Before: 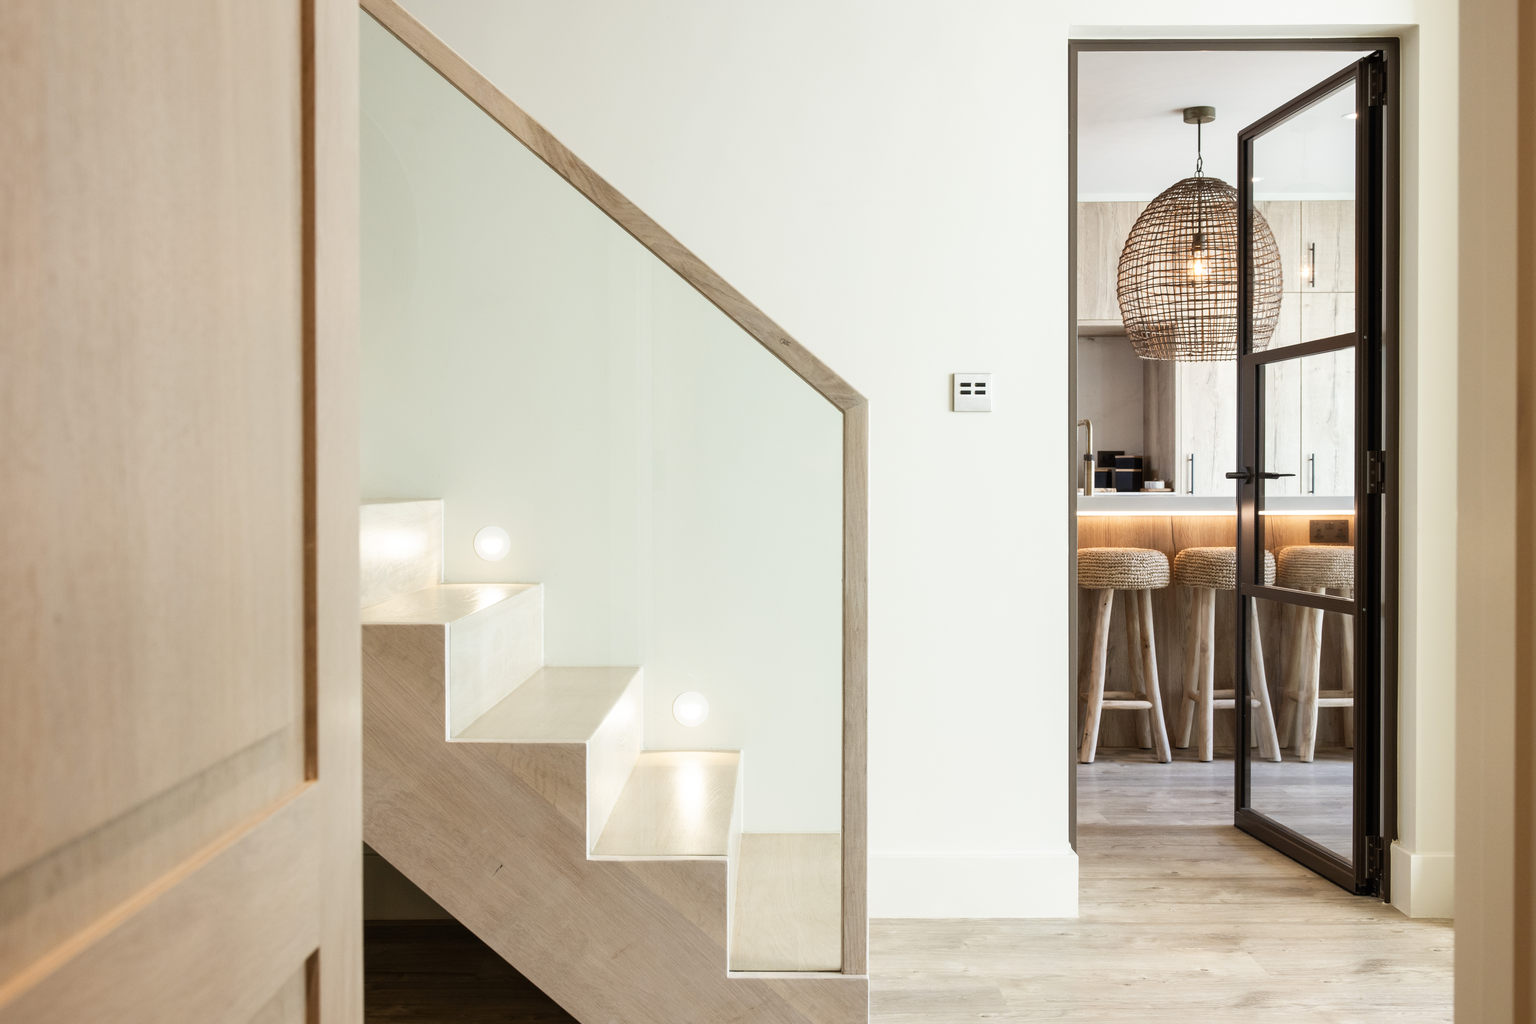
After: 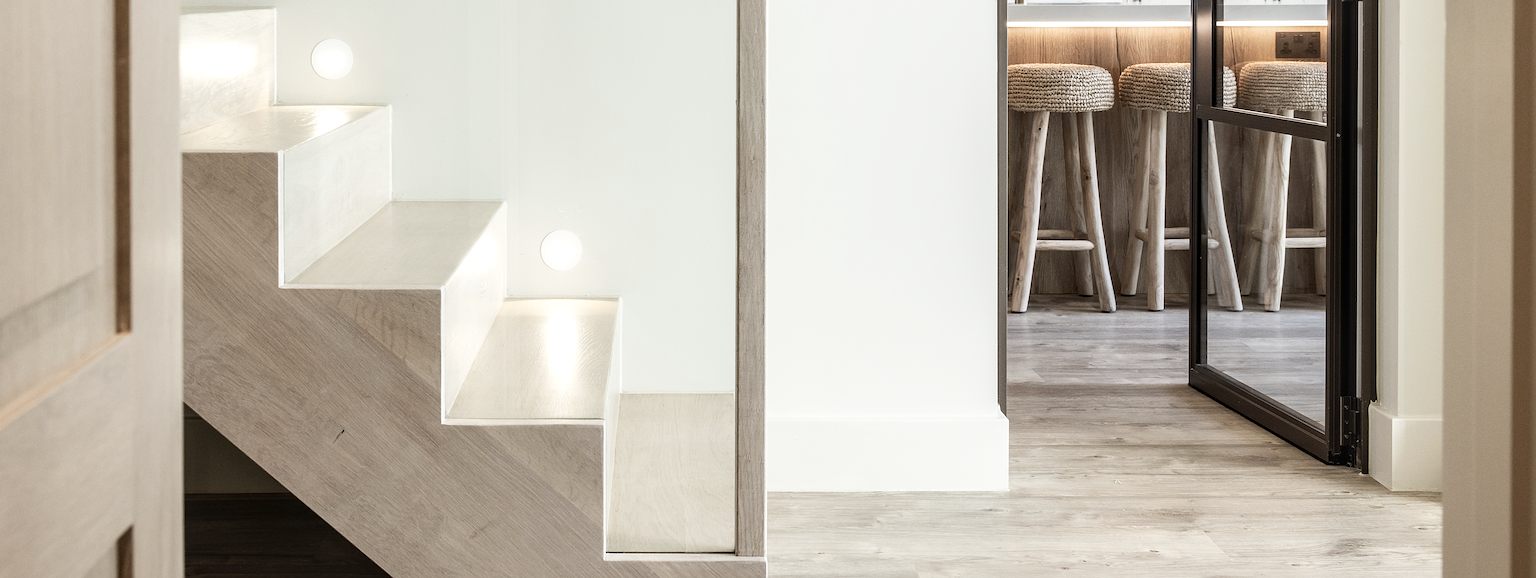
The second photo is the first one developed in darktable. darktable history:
crop and rotate: left 13.306%, top 48.129%, bottom 2.928%
contrast brightness saturation: contrast 0.1, saturation -0.3
sharpen: radius 4
local contrast: on, module defaults
